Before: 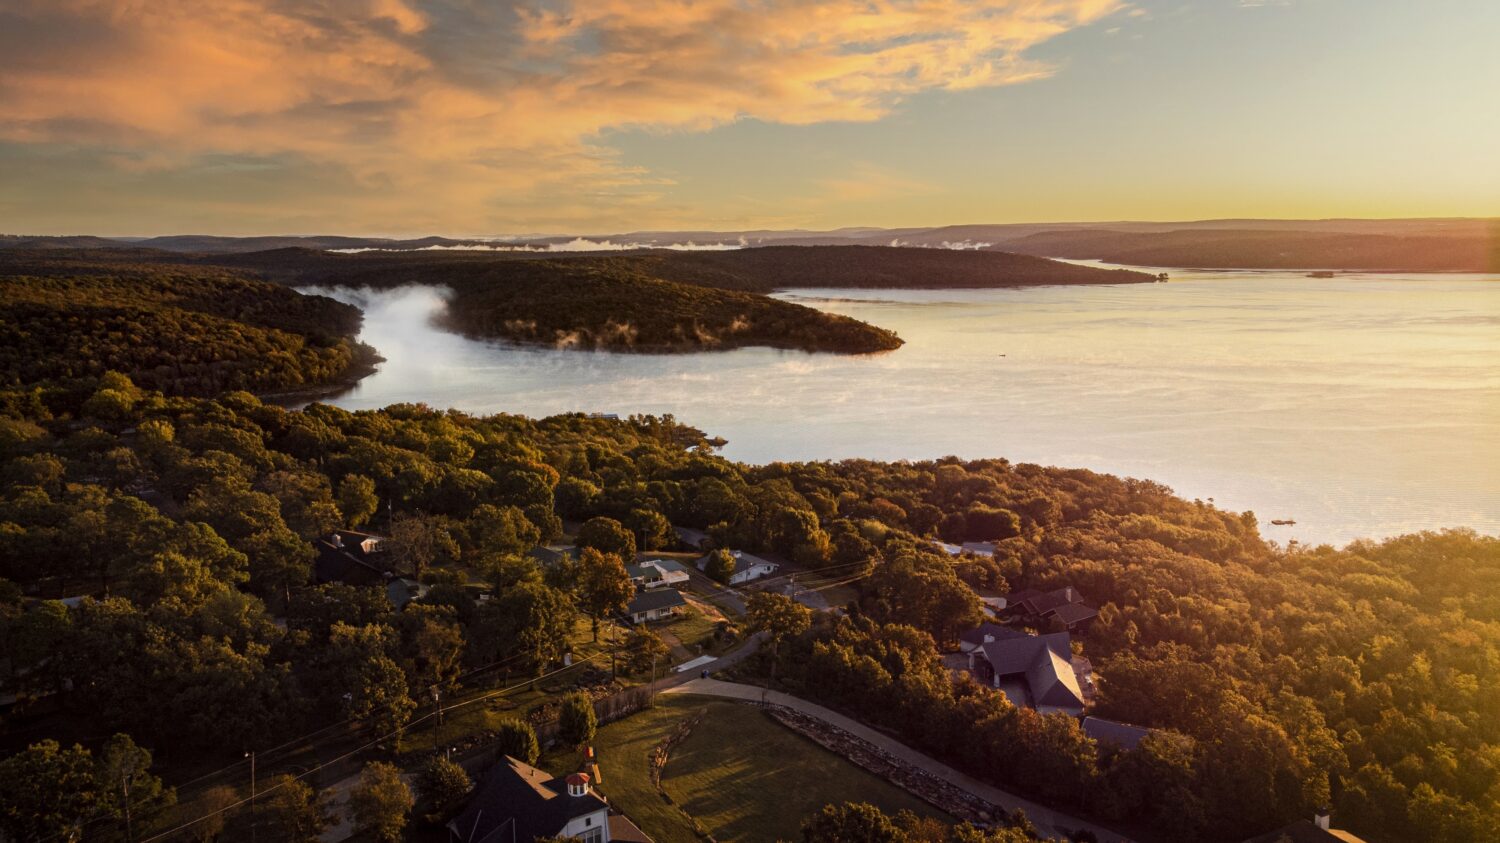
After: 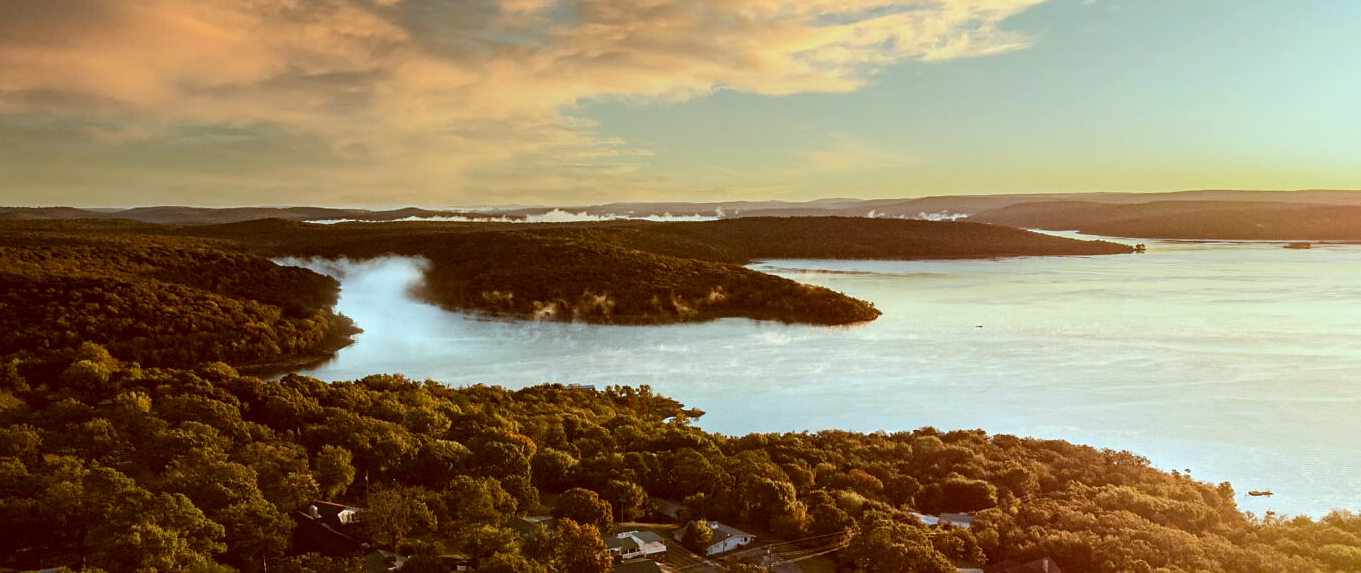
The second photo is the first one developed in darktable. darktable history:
exposure: exposure 0.244 EV, compensate highlight preservation false
crop: left 1.574%, top 3.444%, right 7.655%, bottom 28.487%
color correction: highlights a* -14.25, highlights b* -16.89, shadows a* 10.19, shadows b* 29.17
sharpen: radius 1.007, threshold 0.947
